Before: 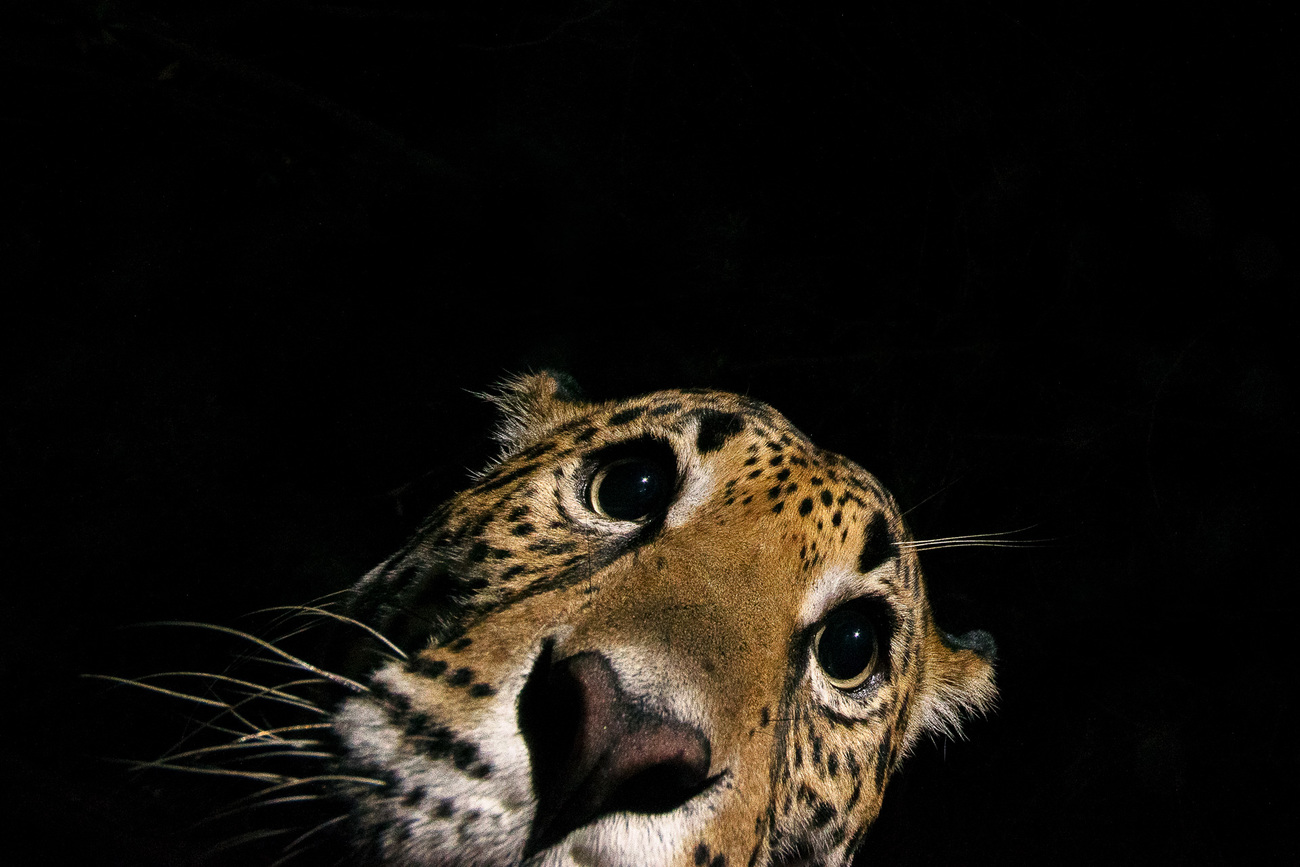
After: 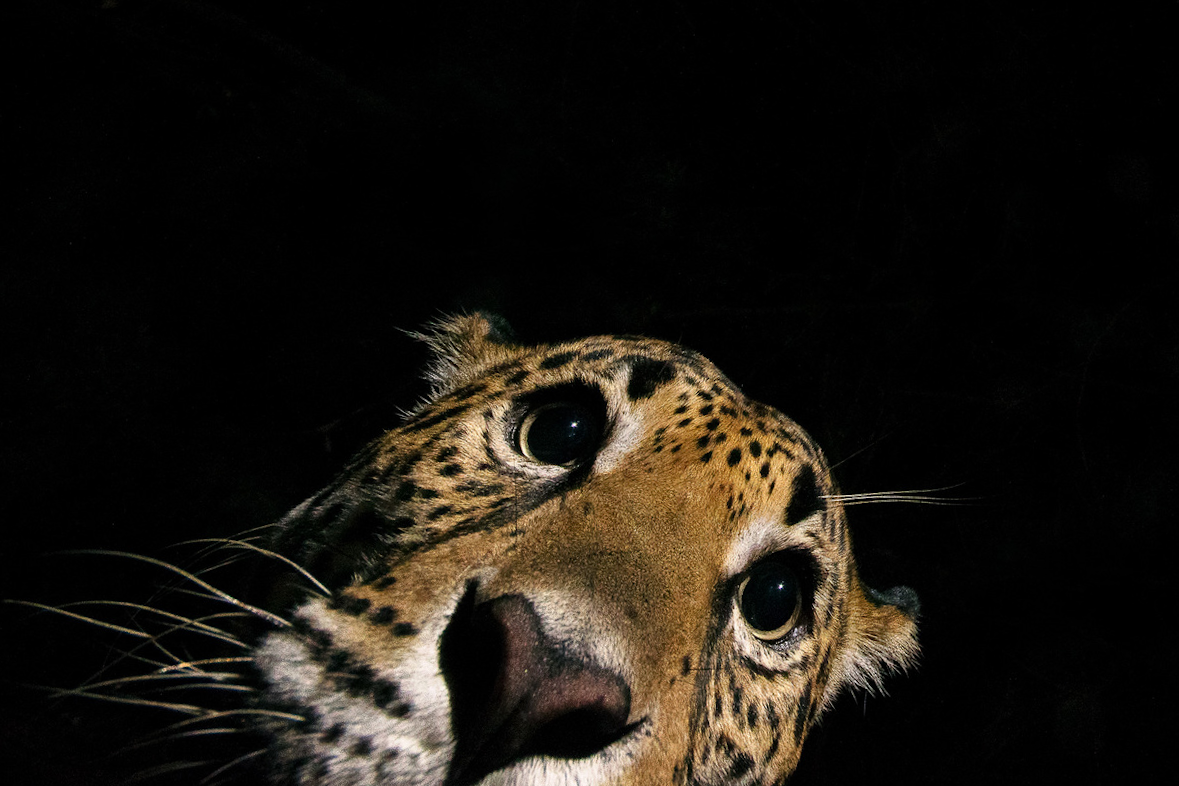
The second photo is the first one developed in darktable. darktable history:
grain: coarseness 0.09 ISO, strength 10%
crop and rotate: angle -1.96°, left 3.097%, top 4.154%, right 1.586%, bottom 0.529%
